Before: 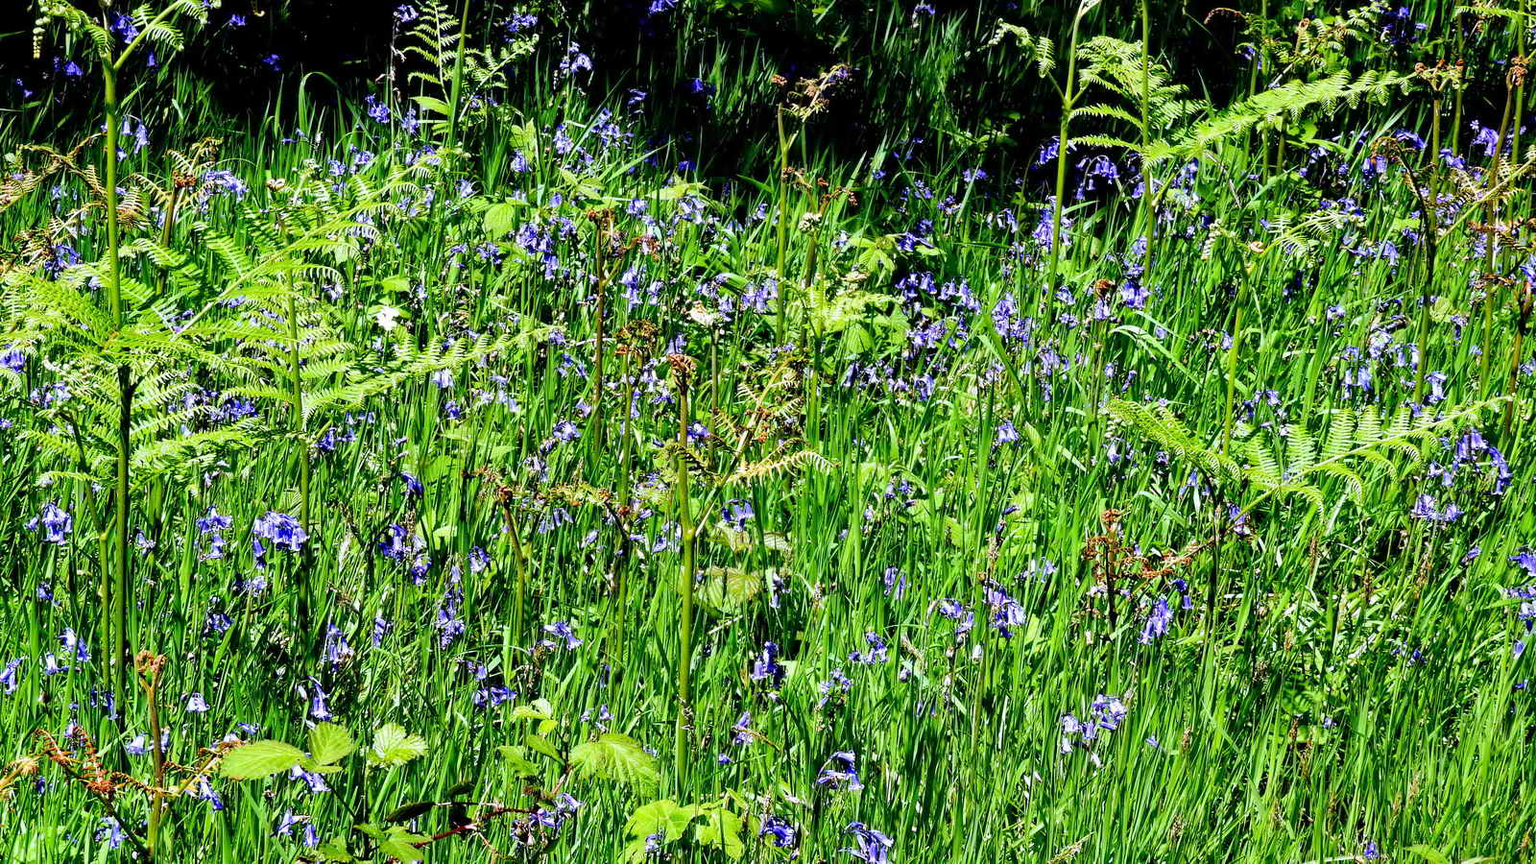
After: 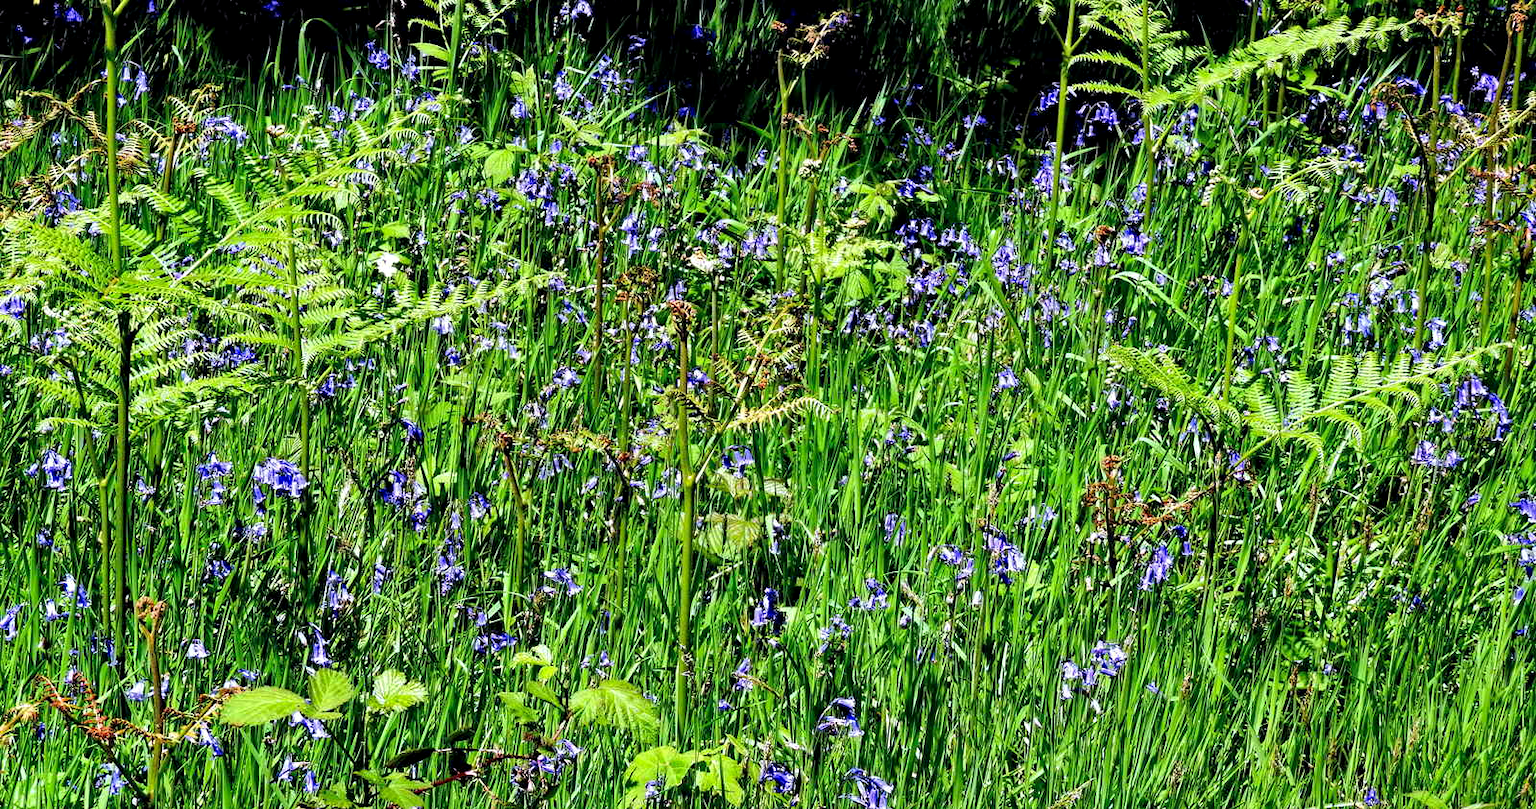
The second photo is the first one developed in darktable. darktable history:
color balance: gamma [0.9, 0.988, 0.975, 1.025], gain [1.05, 1, 1, 1]
crop and rotate: top 6.25%
local contrast: highlights 100%, shadows 100%, detail 120%, midtone range 0.2
